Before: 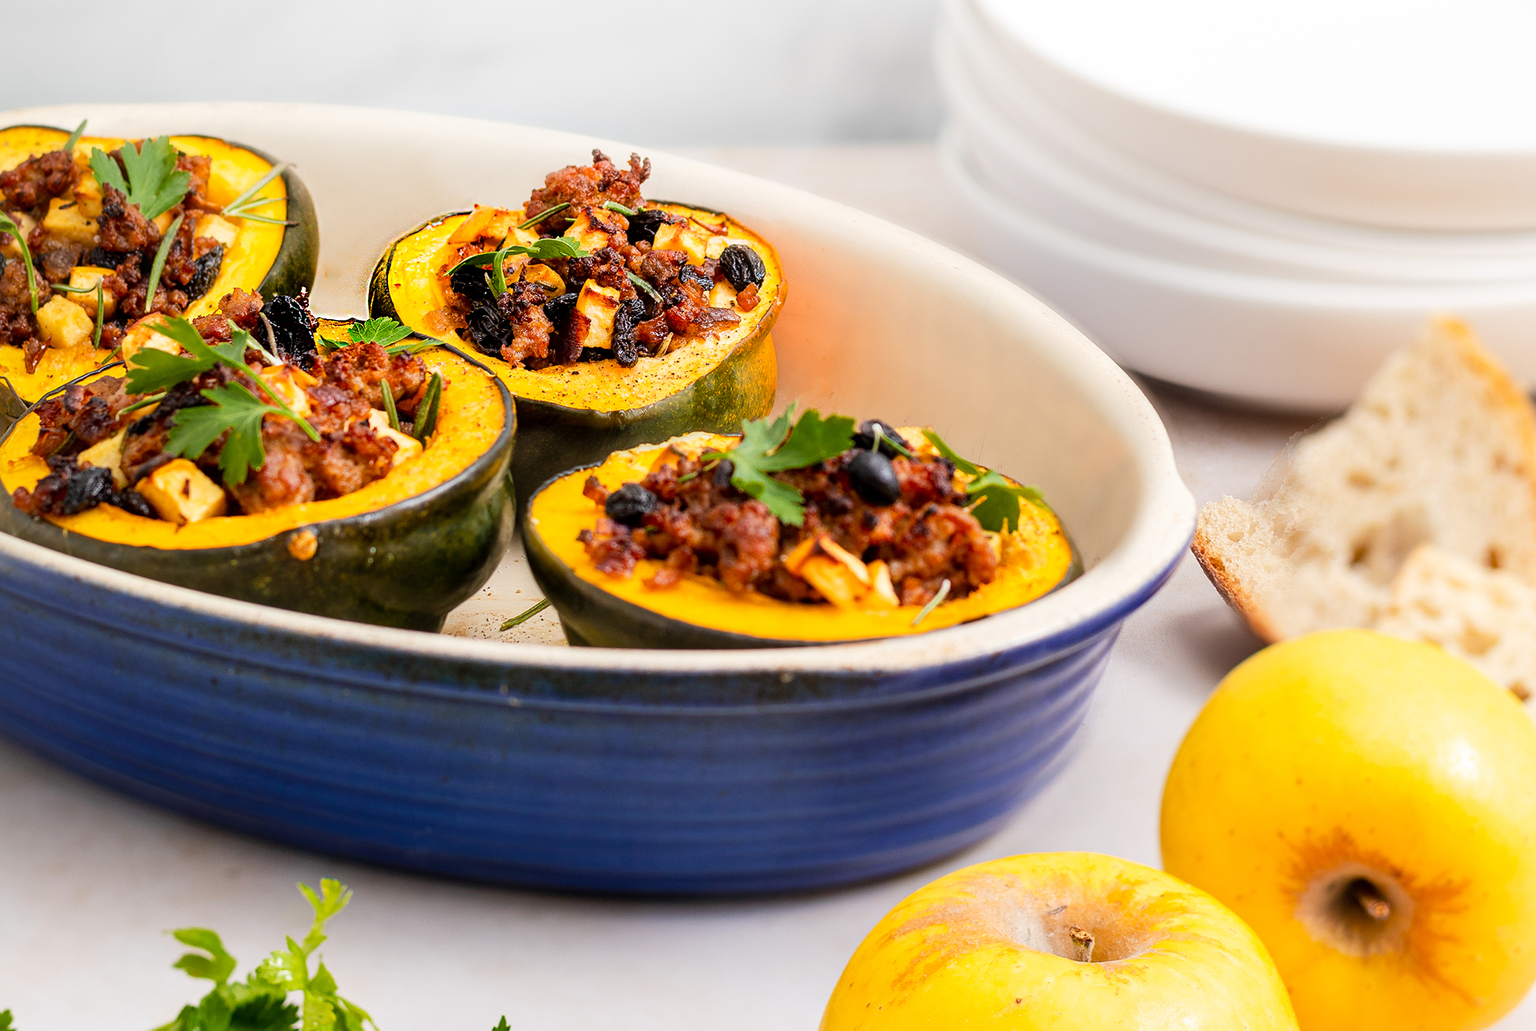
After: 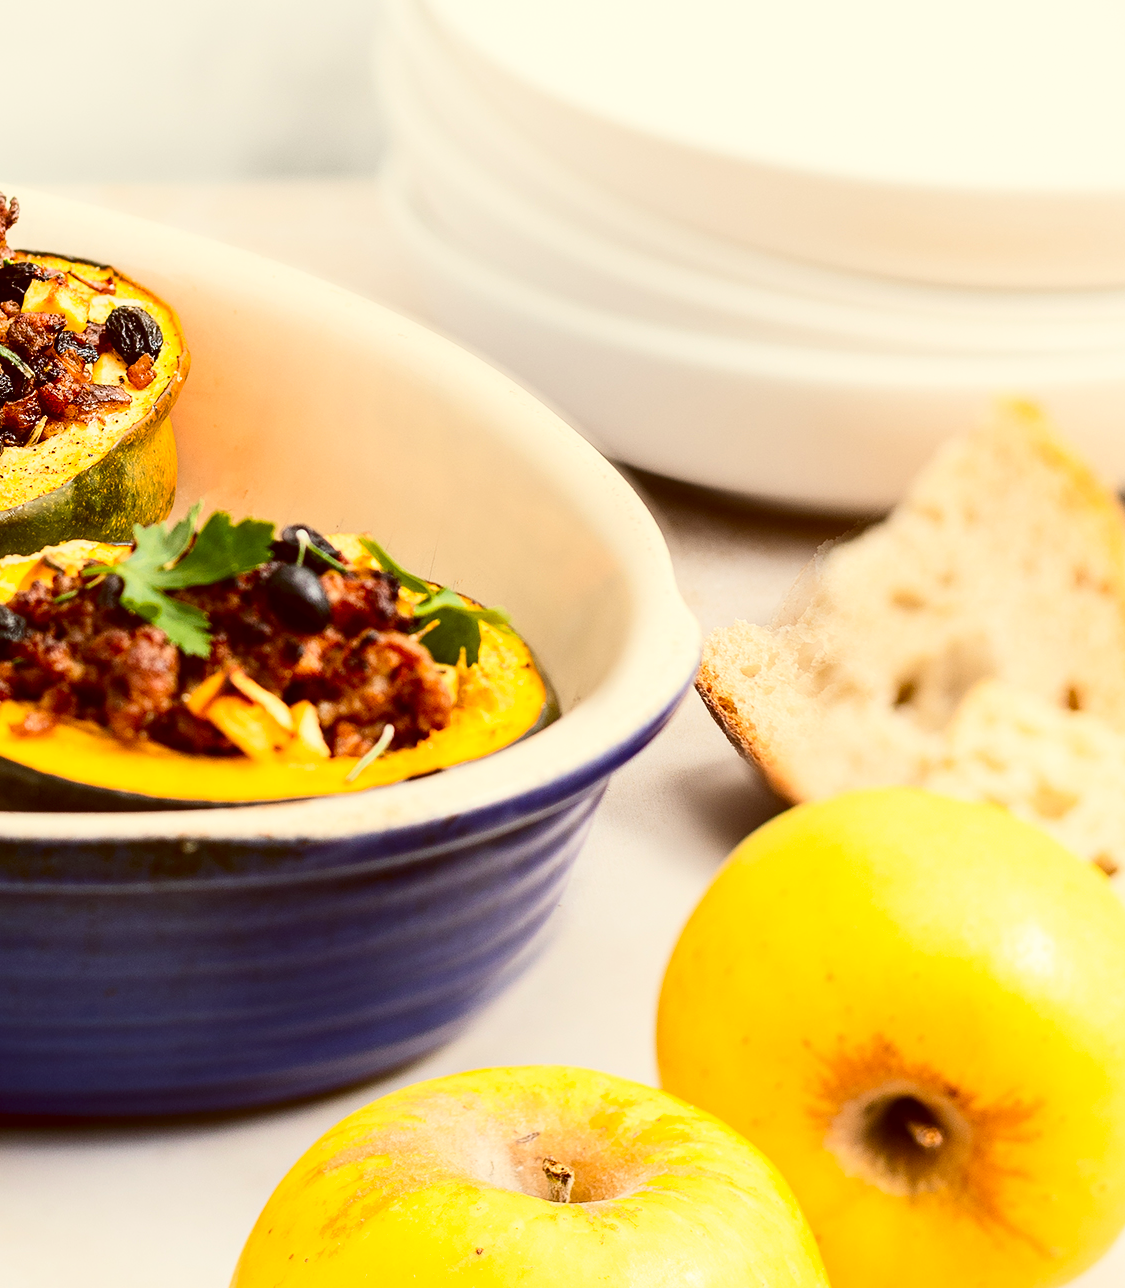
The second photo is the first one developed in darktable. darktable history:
color balance: lift [1.001, 1.007, 1, 0.993], gamma [1.023, 1.026, 1.01, 0.974], gain [0.964, 1.059, 1.073, 0.927]
contrast brightness saturation: contrast 0.28
crop: left 41.402%
